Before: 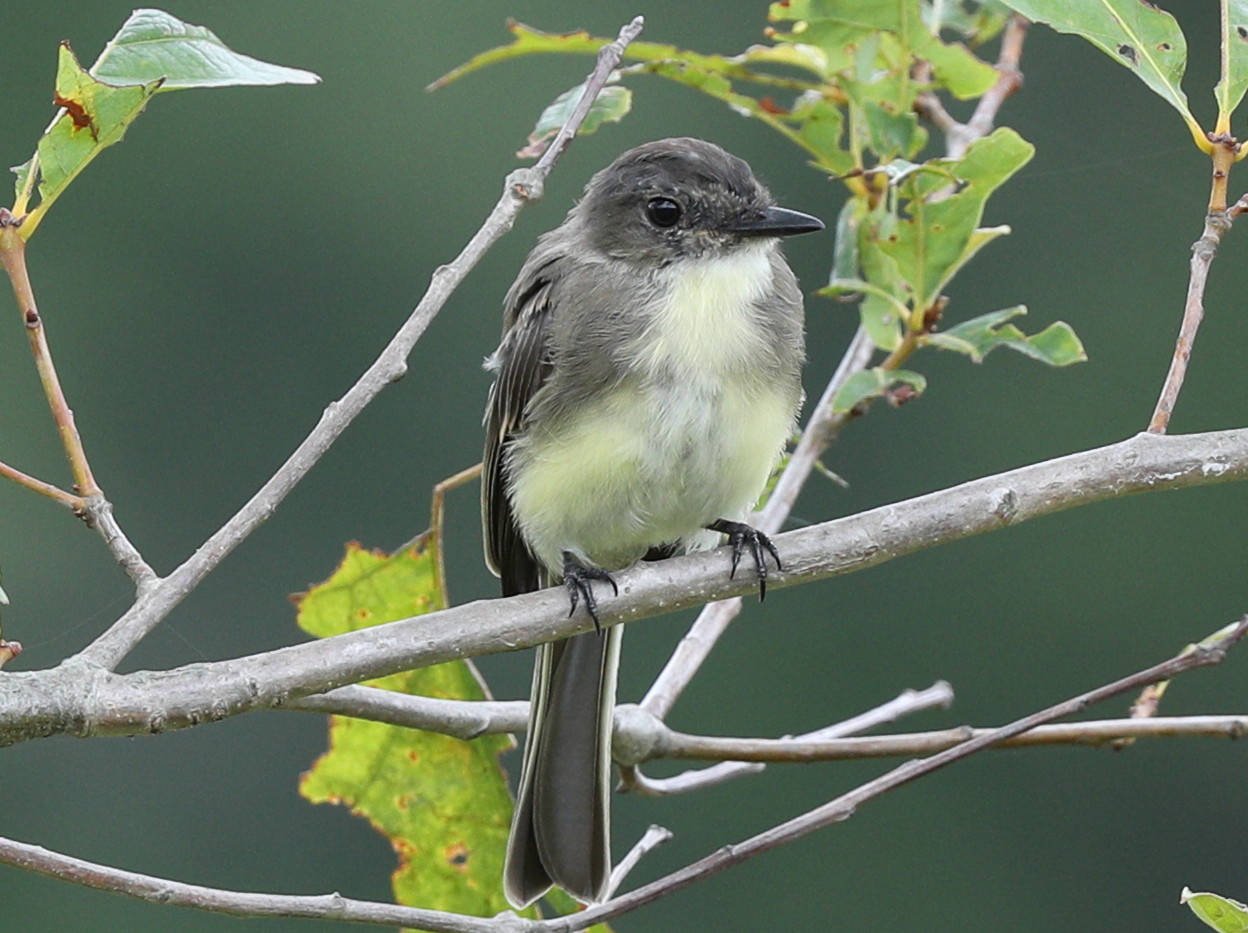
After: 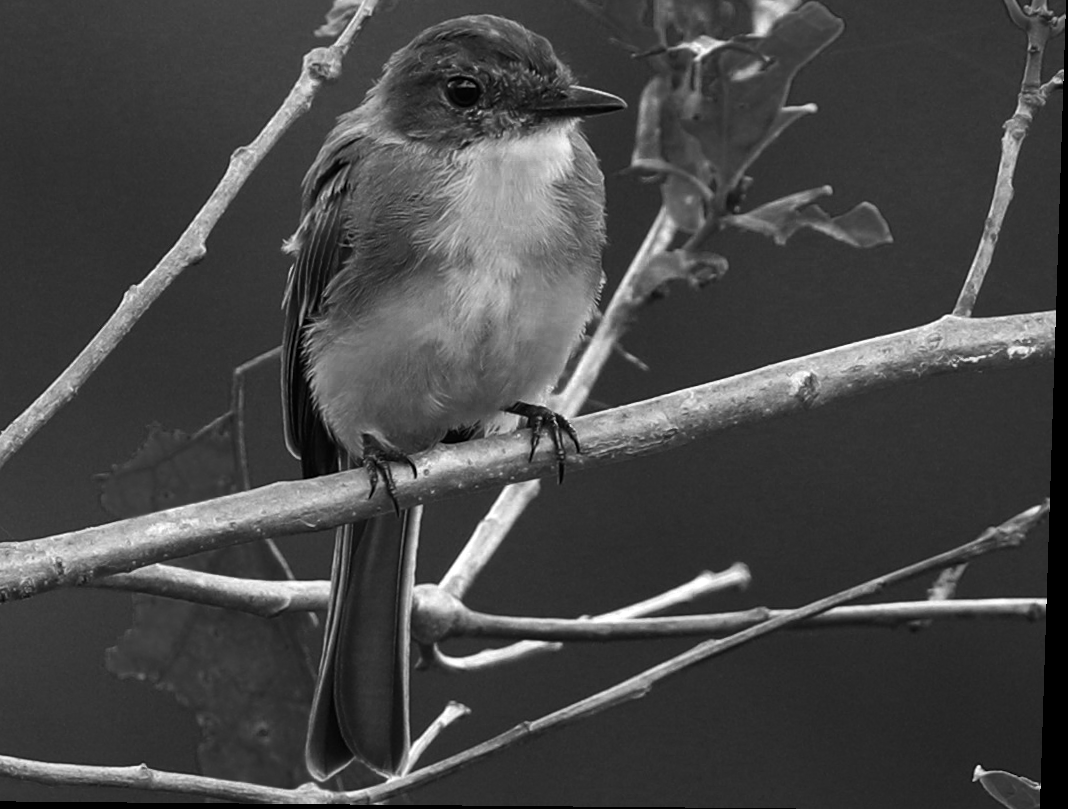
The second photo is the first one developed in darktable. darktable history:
contrast brightness saturation: brightness -0.2, saturation 0.08
monochrome: on, module defaults
rotate and perspective: lens shift (vertical) 0.048, lens shift (horizontal) -0.024, automatic cropping off
color zones: curves: ch0 [(0.287, 0.048) (0.493, 0.484) (0.737, 0.816)]; ch1 [(0, 0) (0.143, 0) (0.286, 0) (0.429, 0) (0.571, 0) (0.714, 0) (0.857, 0)]
crop: left 16.315%, top 14.246%
